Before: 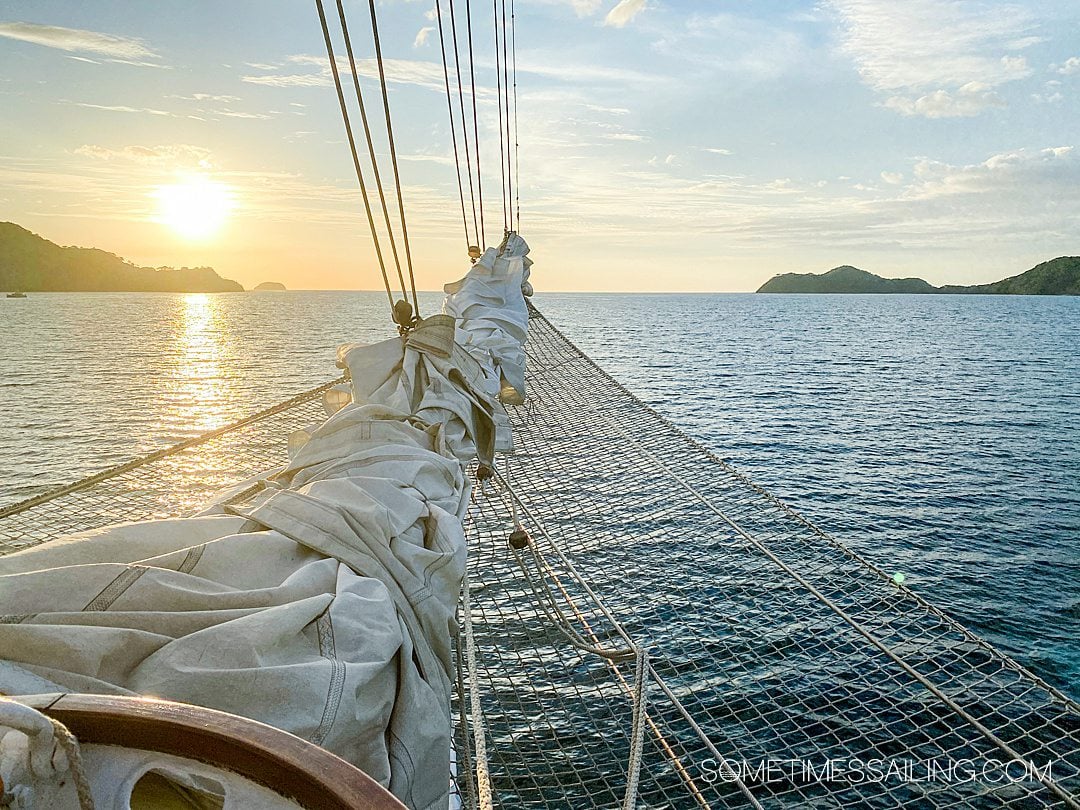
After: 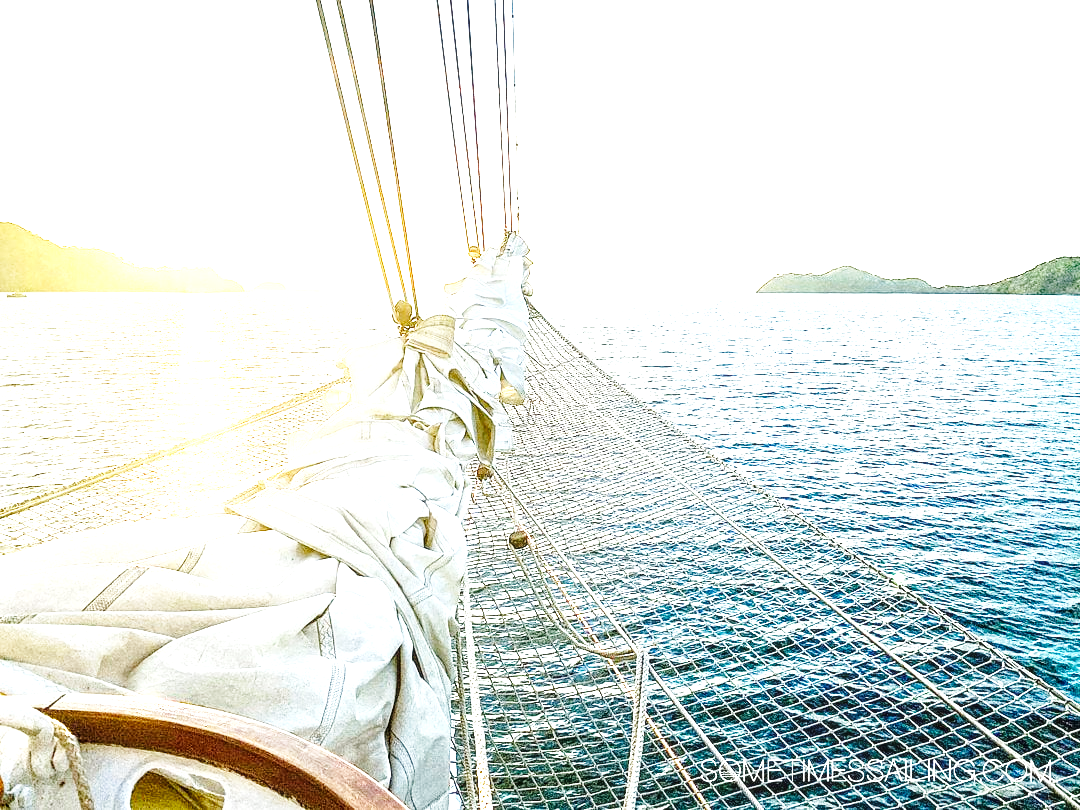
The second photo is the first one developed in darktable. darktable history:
local contrast: detail 130%
exposure: exposure 2 EV, compensate highlight preservation false
base curve: curves: ch0 [(0, 0) (0.032, 0.025) (0.121, 0.166) (0.206, 0.329) (0.605, 0.79) (1, 1)], preserve colors none
